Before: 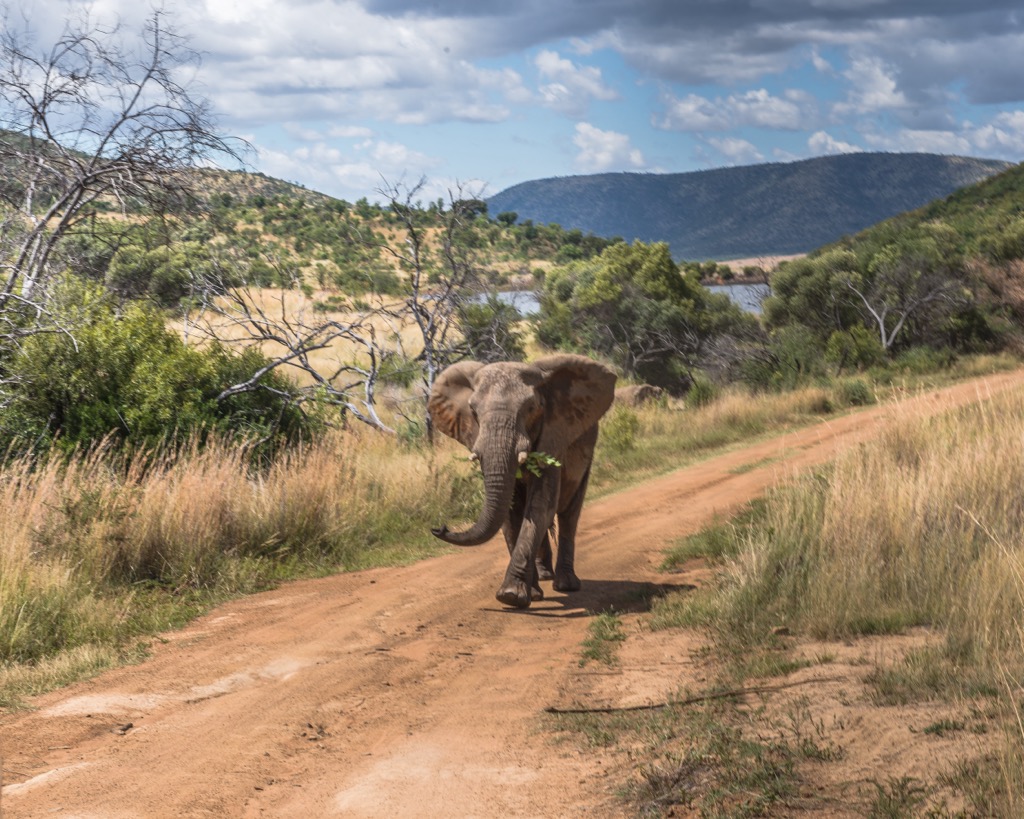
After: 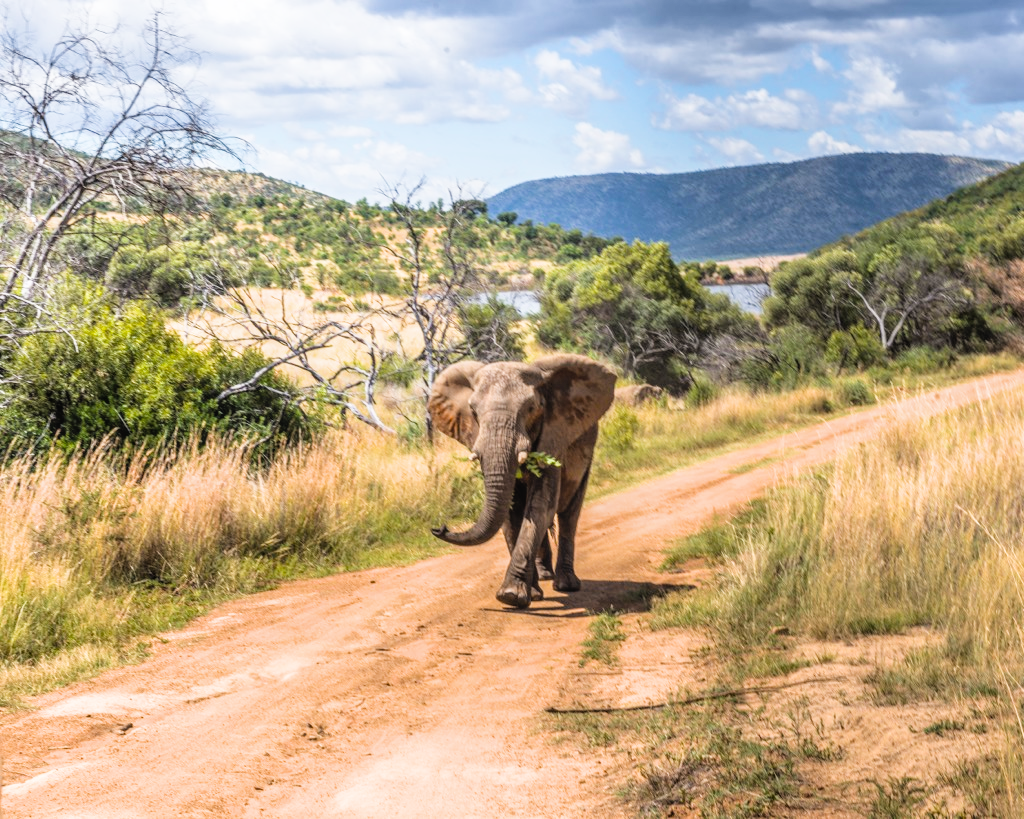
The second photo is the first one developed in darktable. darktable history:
local contrast: detail 110%
color balance rgb: perceptual saturation grading › global saturation 20%, global vibrance 20%
exposure: black level correction 0, exposure 0.9 EV, compensate highlight preservation false
filmic rgb: black relative exposure -5 EV, white relative exposure 3.5 EV, hardness 3.19, contrast 1.2, highlights saturation mix -50%
